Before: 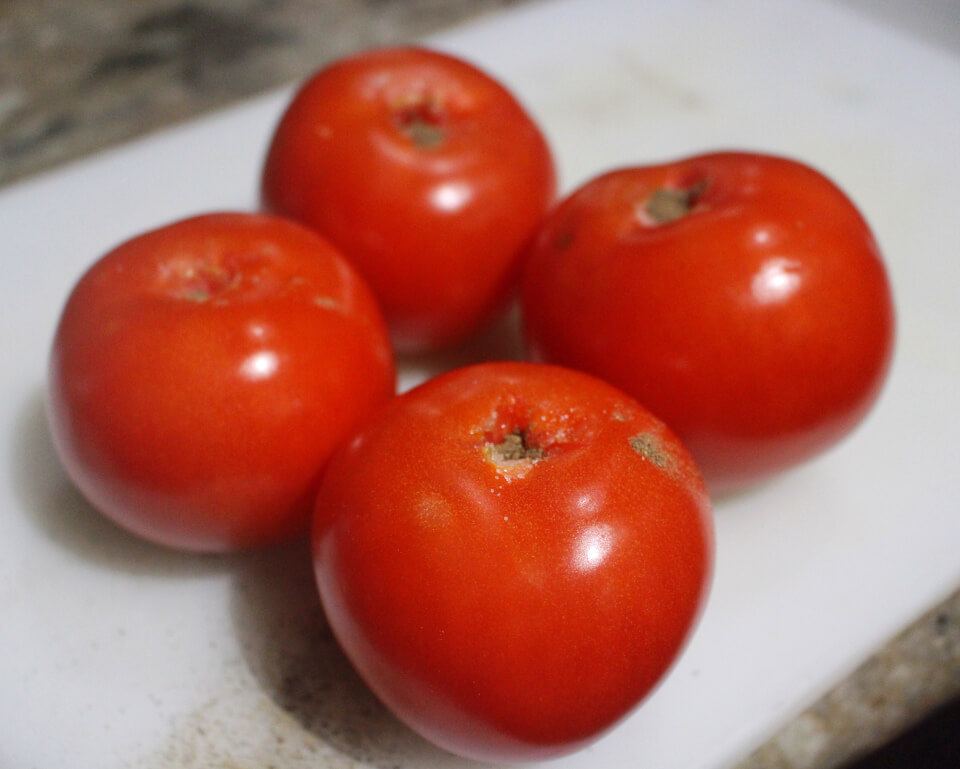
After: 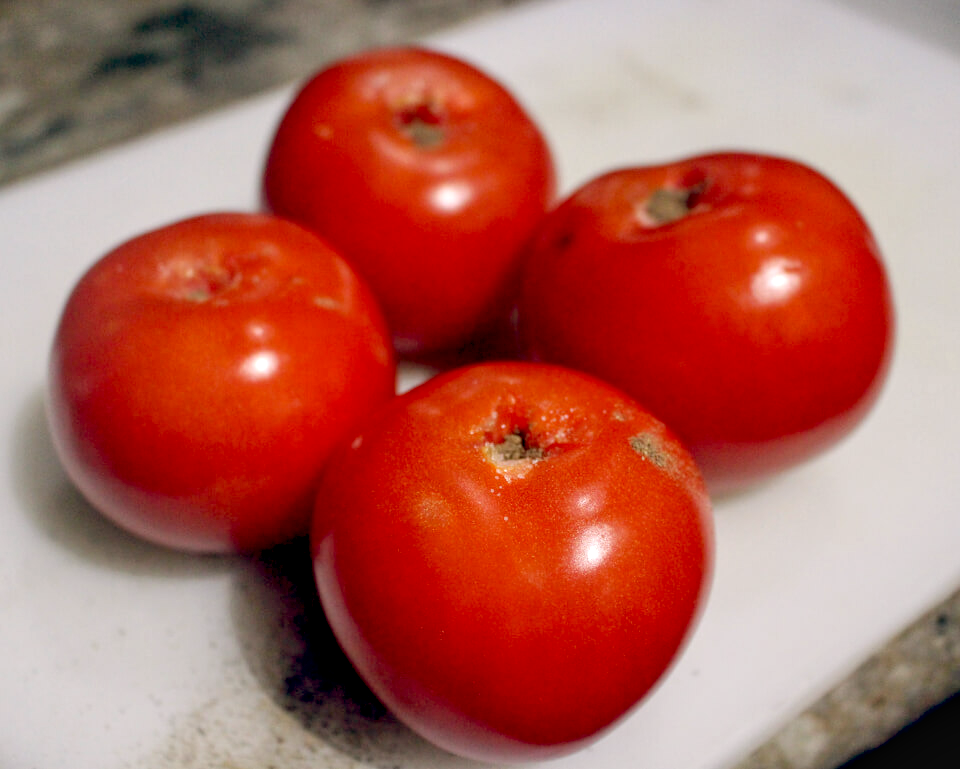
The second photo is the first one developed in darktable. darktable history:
color balance: lift [0.975, 0.993, 1, 1.015], gamma [1.1, 1, 1, 0.945], gain [1, 1.04, 1, 0.95]
local contrast: on, module defaults
